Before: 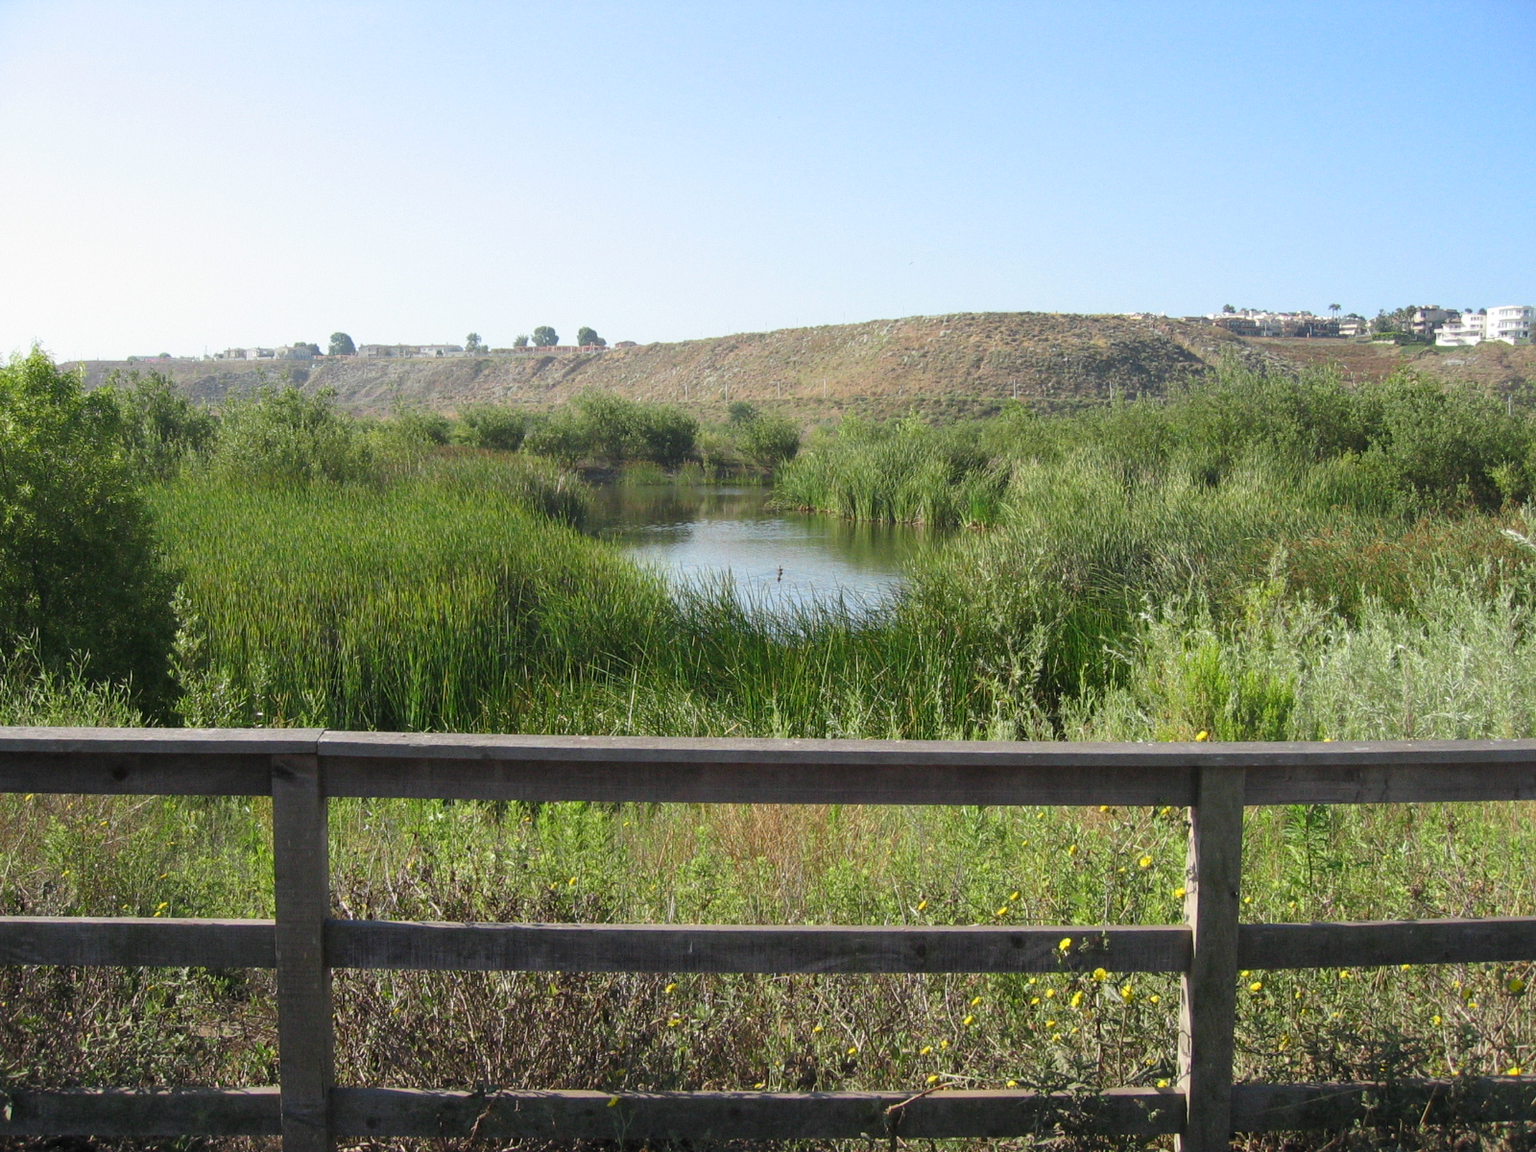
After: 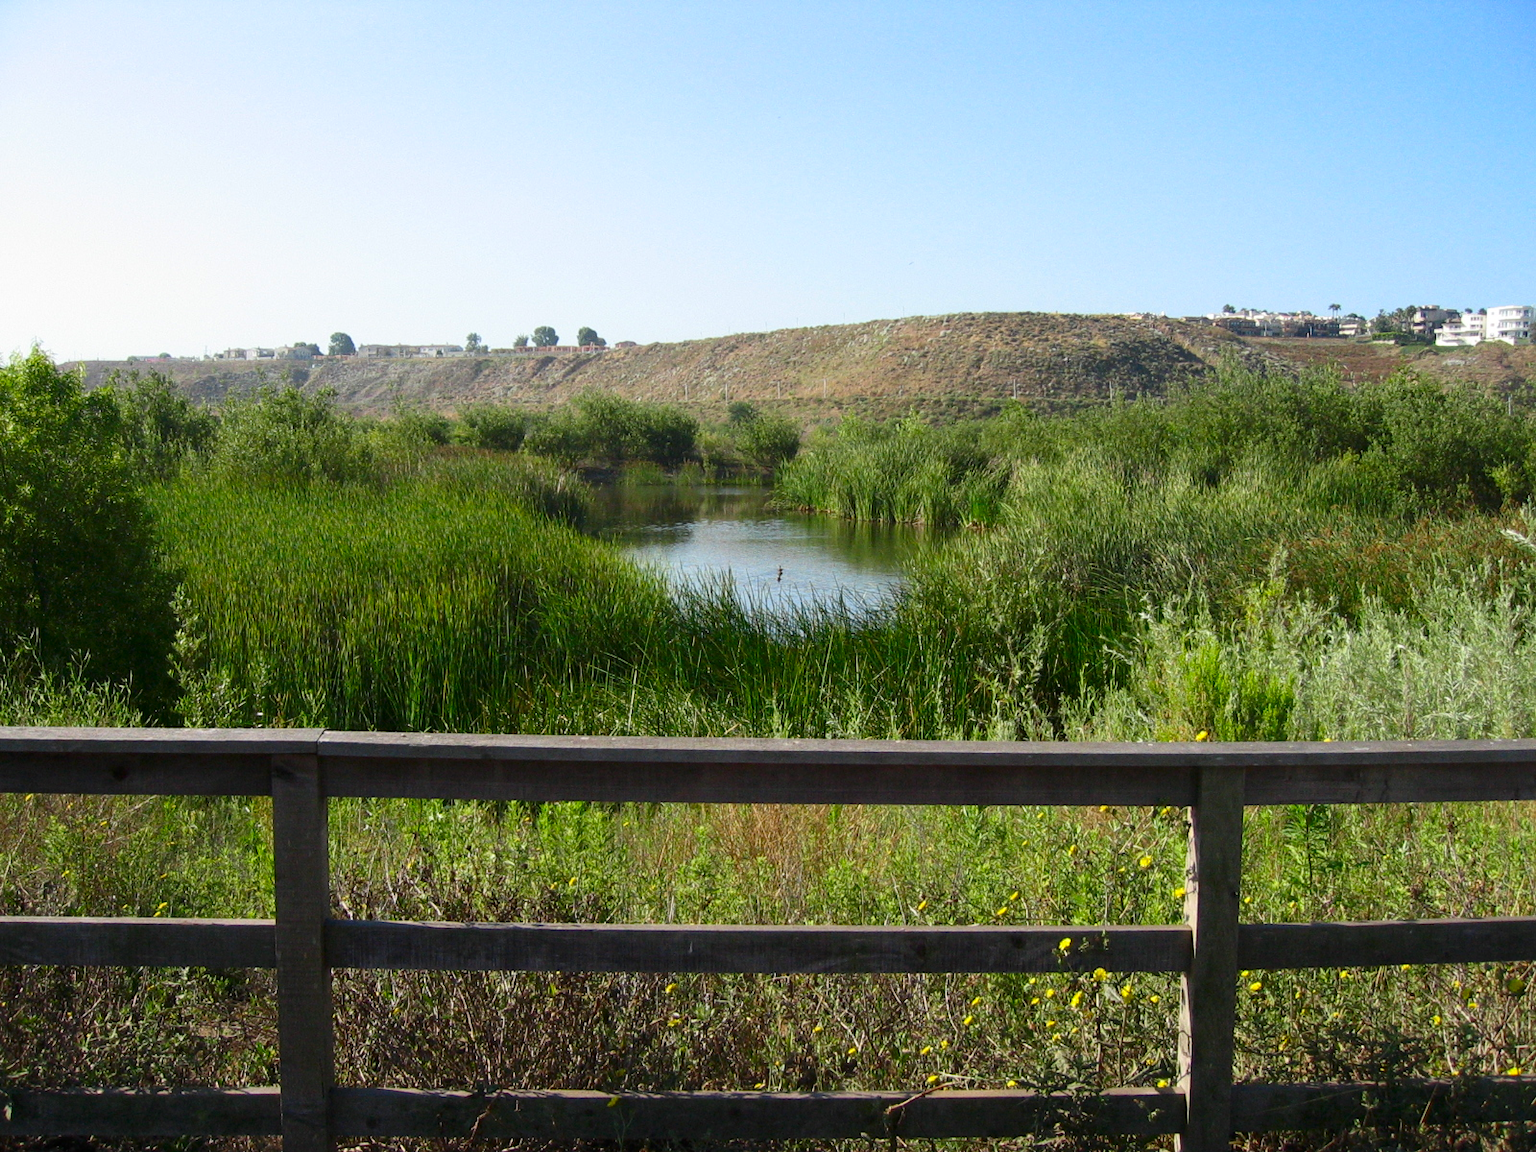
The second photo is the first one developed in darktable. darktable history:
contrast brightness saturation: contrast 0.116, brightness -0.118, saturation 0.201
